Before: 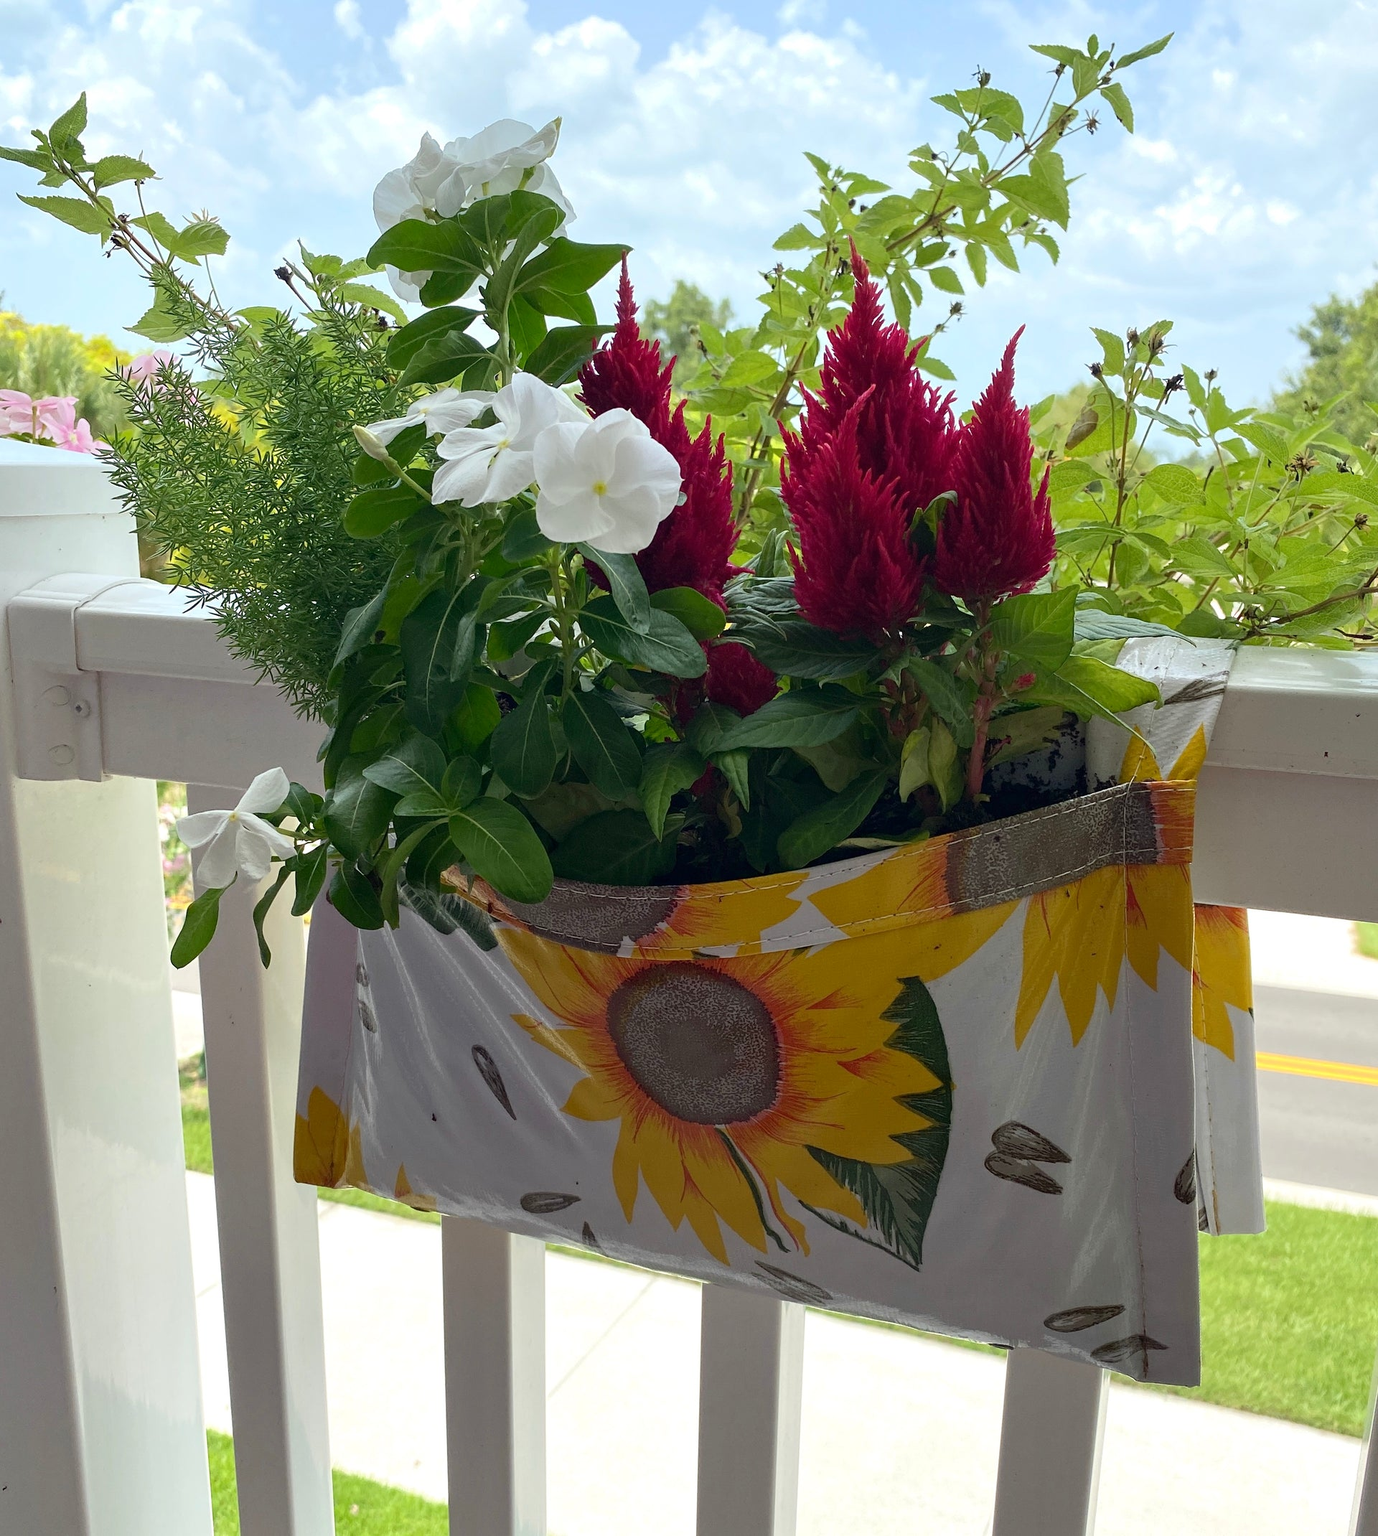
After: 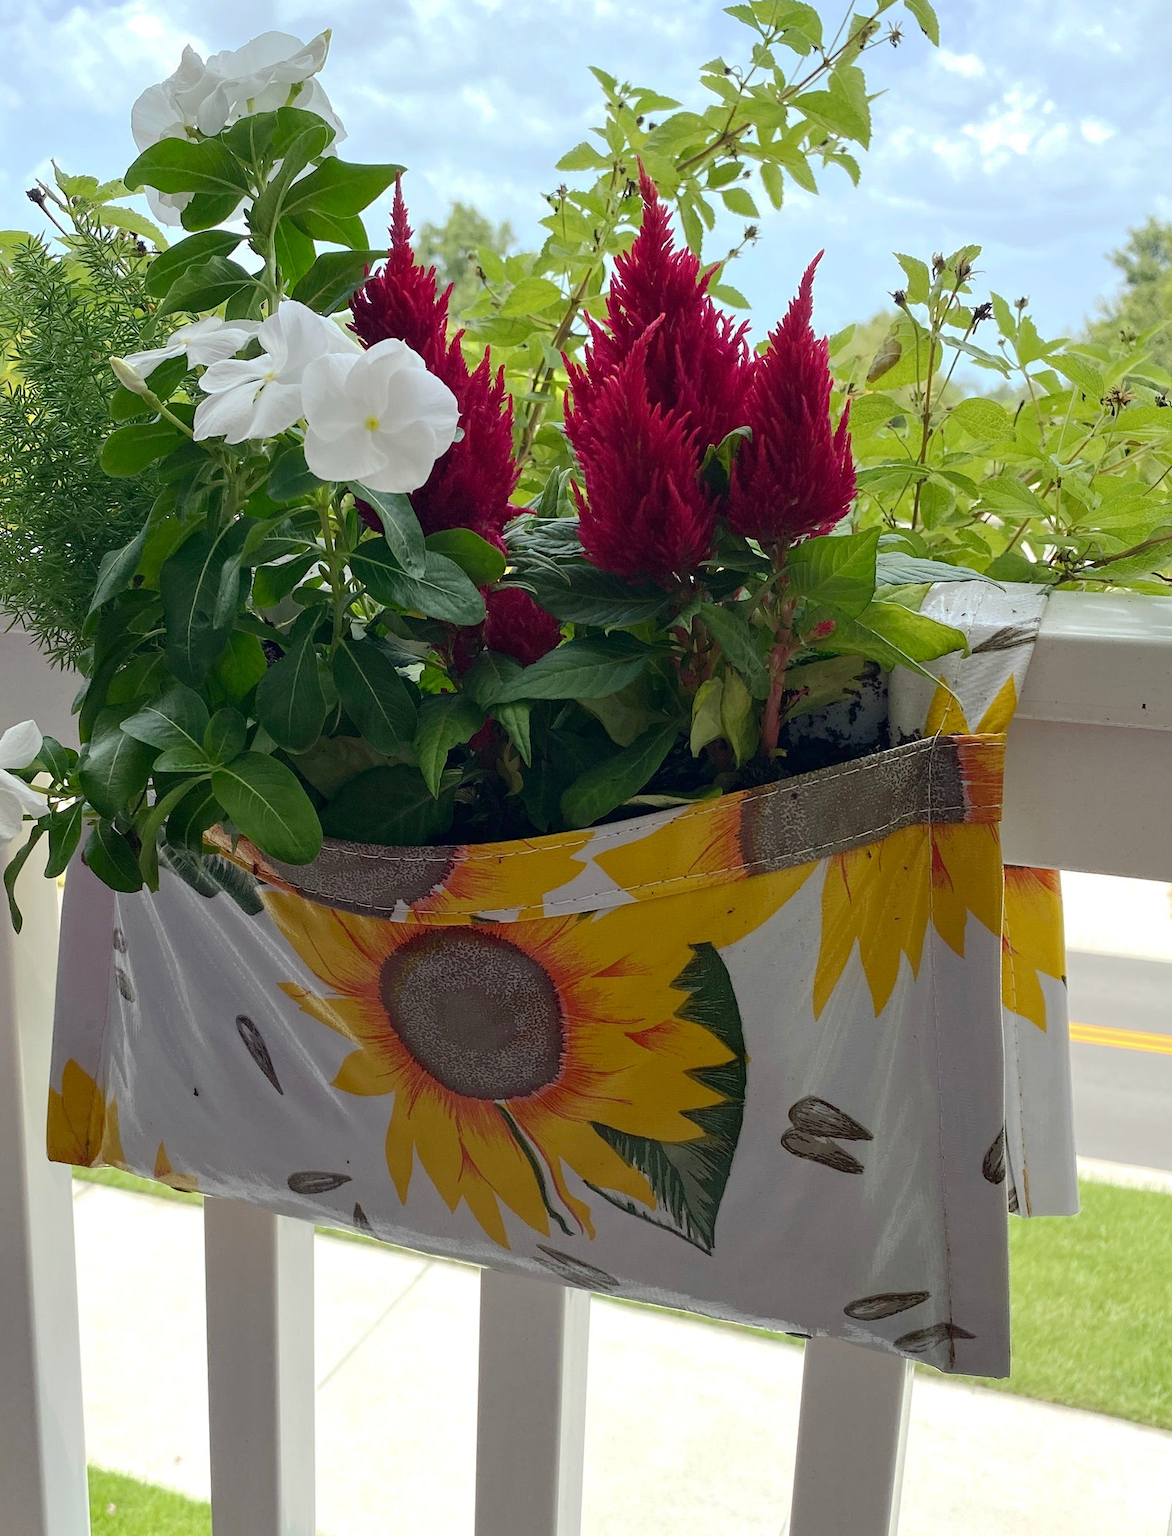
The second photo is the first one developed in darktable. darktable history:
crop and rotate: left 18.173%, top 5.873%, right 1.718%
base curve: curves: ch0 [(0, 0) (0.235, 0.266) (0.503, 0.496) (0.786, 0.72) (1, 1)], exposure shift 0.01, preserve colors none
